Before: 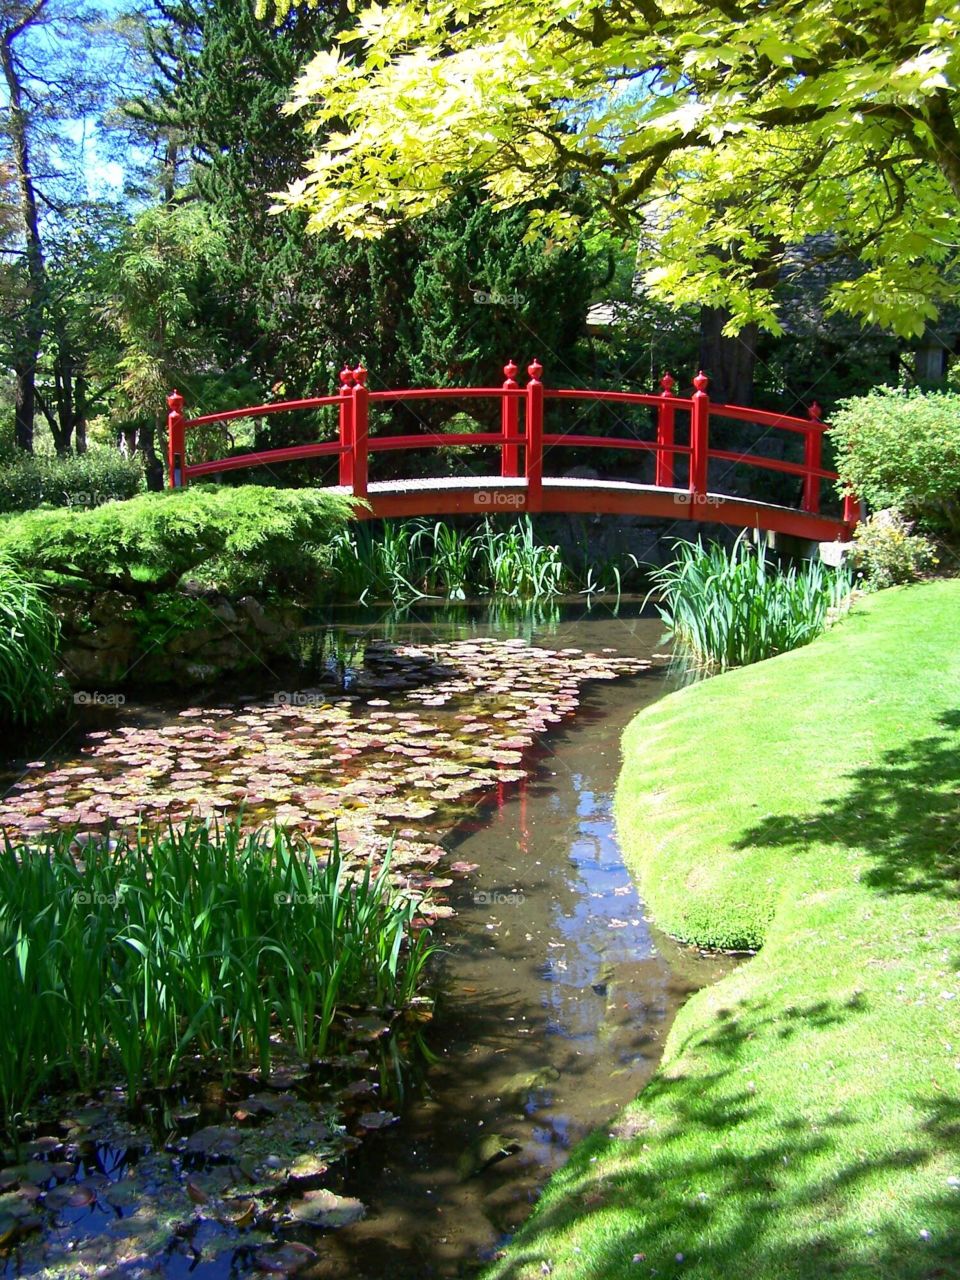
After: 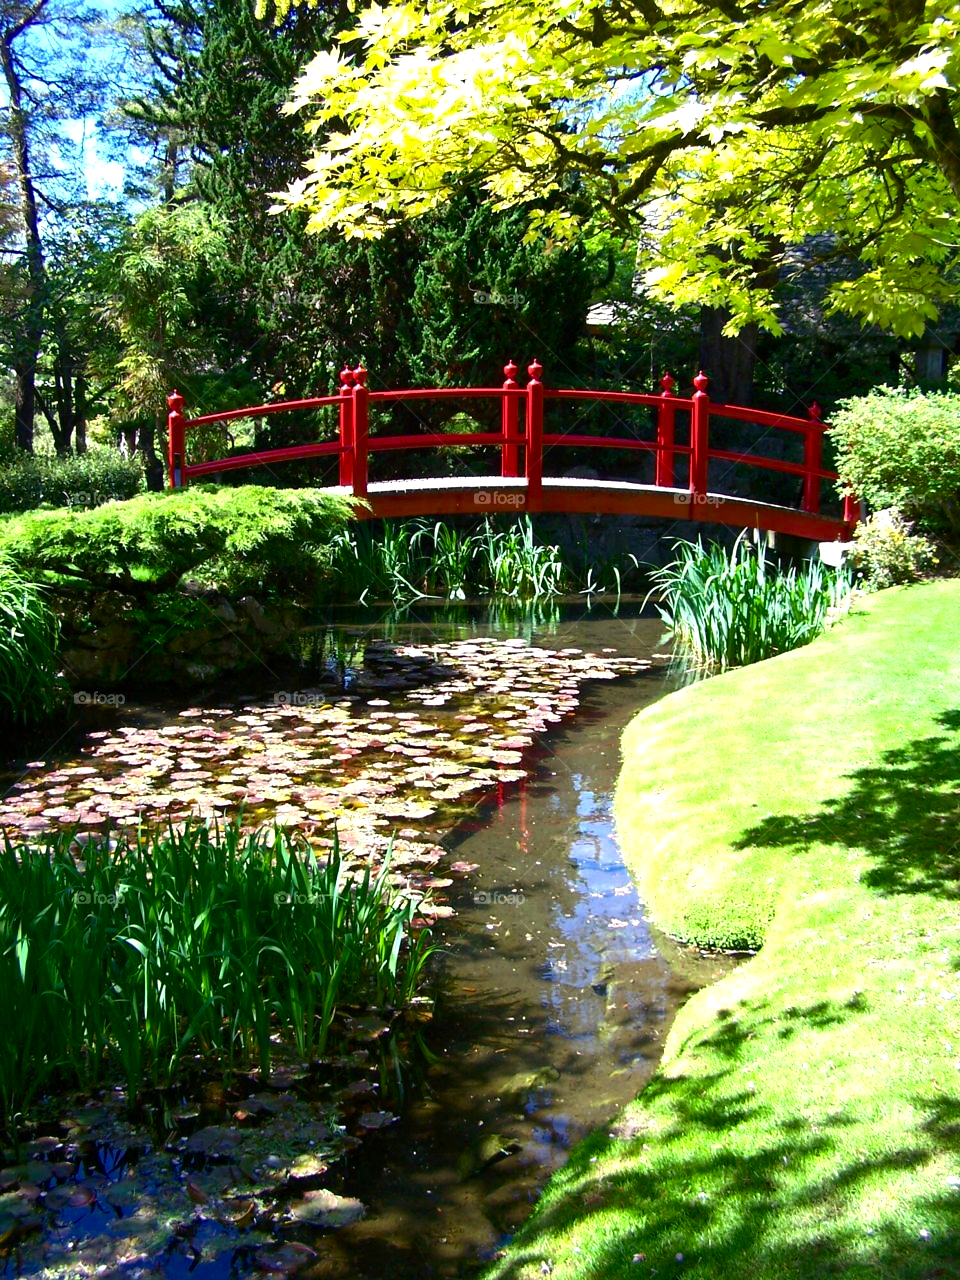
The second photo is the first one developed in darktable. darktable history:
tone equalizer: on, module defaults
color balance rgb: linear chroma grading › global chroma 8.708%, perceptual saturation grading › global saturation 20%, perceptual saturation grading › highlights -25.39%, perceptual saturation grading › shadows 23.969%, perceptual brilliance grading › highlights 14.465%, perceptual brilliance grading › mid-tones -5.438%, perceptual brilliance grading › shadows -27.197%
